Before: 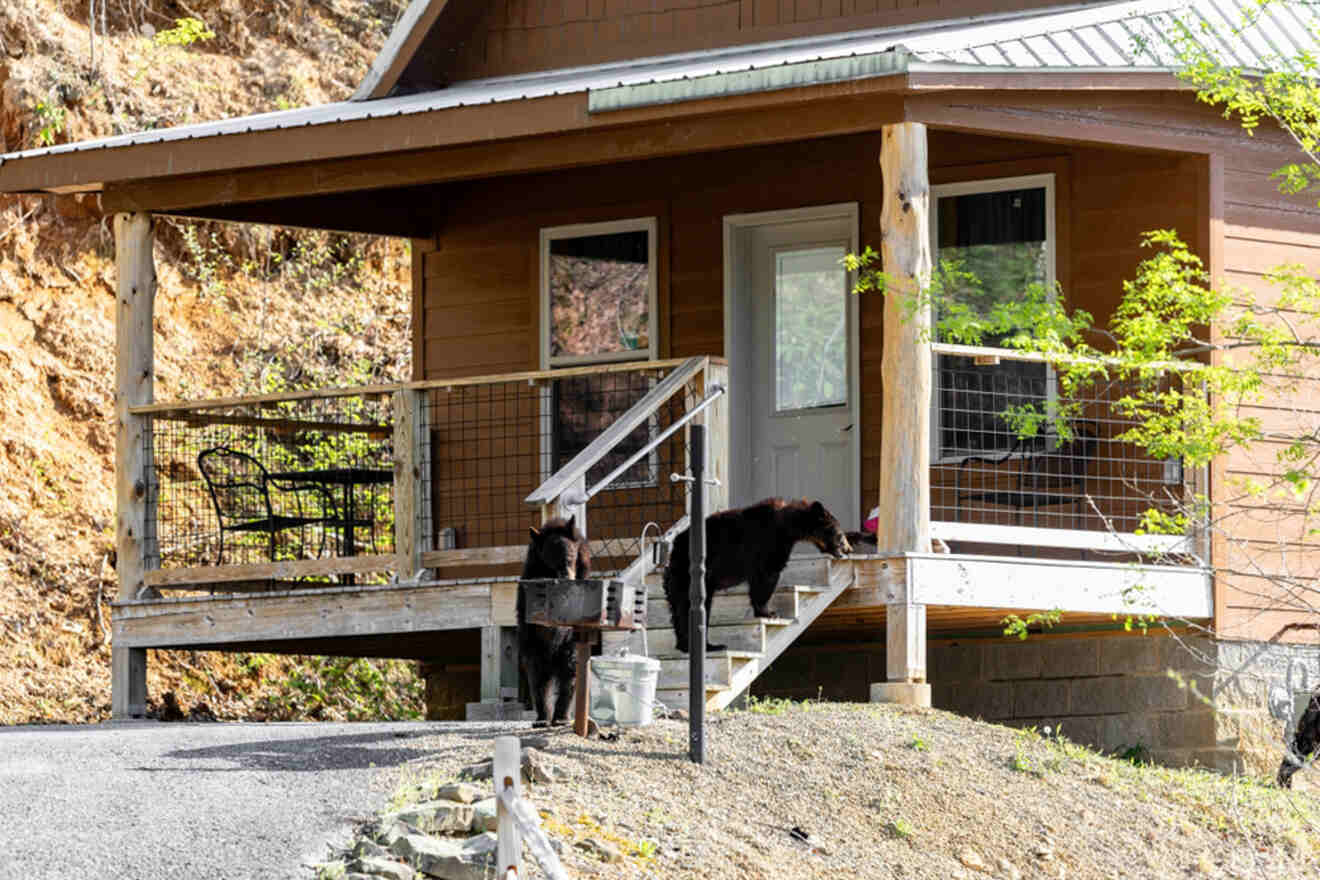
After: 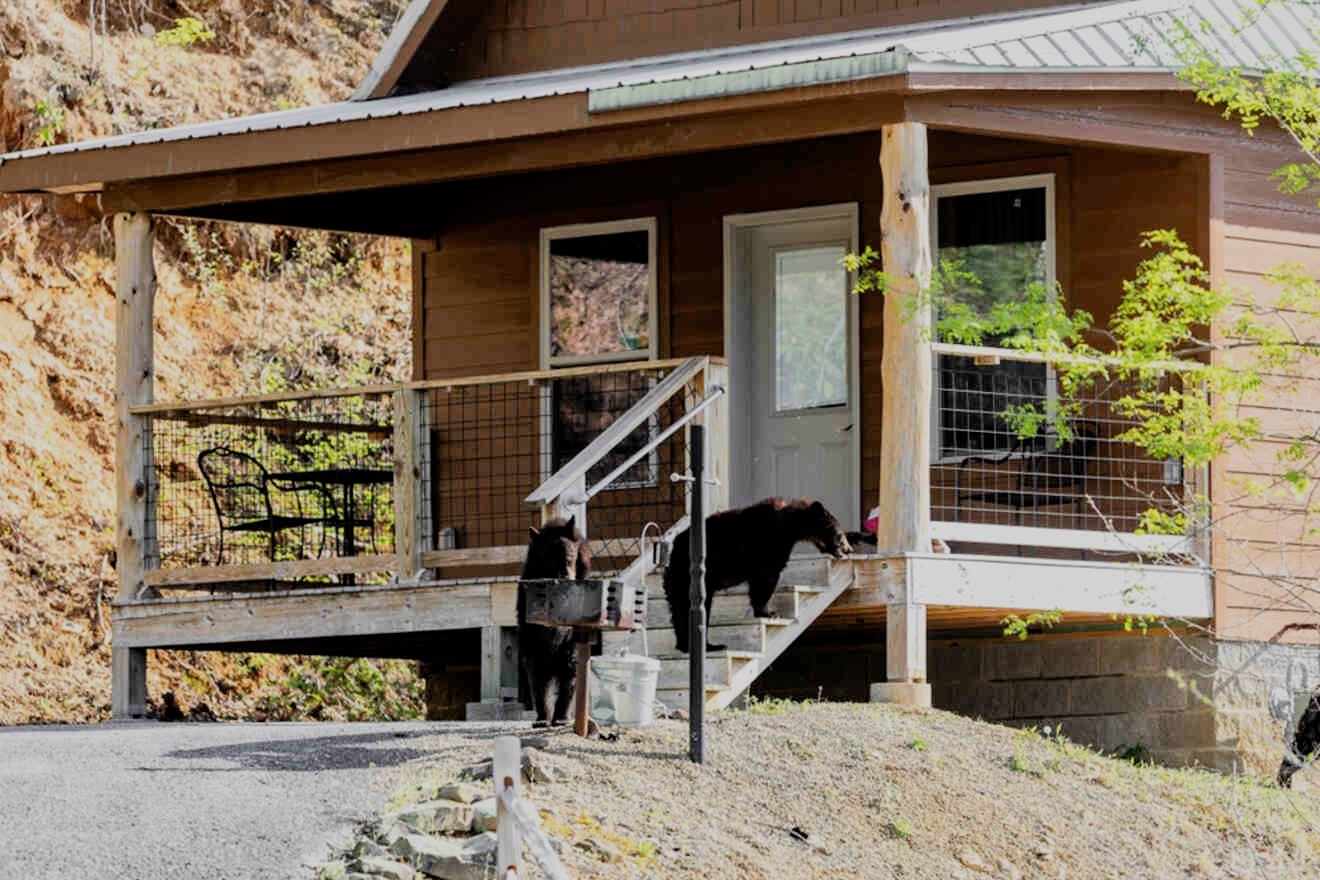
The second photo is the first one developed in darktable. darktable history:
filmic rgb: black relative exposure -7.65 EV, white relative exposure 4.56 EV, threshold 3.04 EV, hardness 3.61, enable highlight reconstruction true
tone equalizer: edges refinement/feathering 500, mask exposure compensation -1.57 EV, preserve details no
shadows and highlights: shadows 29.73, highlights -30.38, low approximation 0.01, soften with gaussian
